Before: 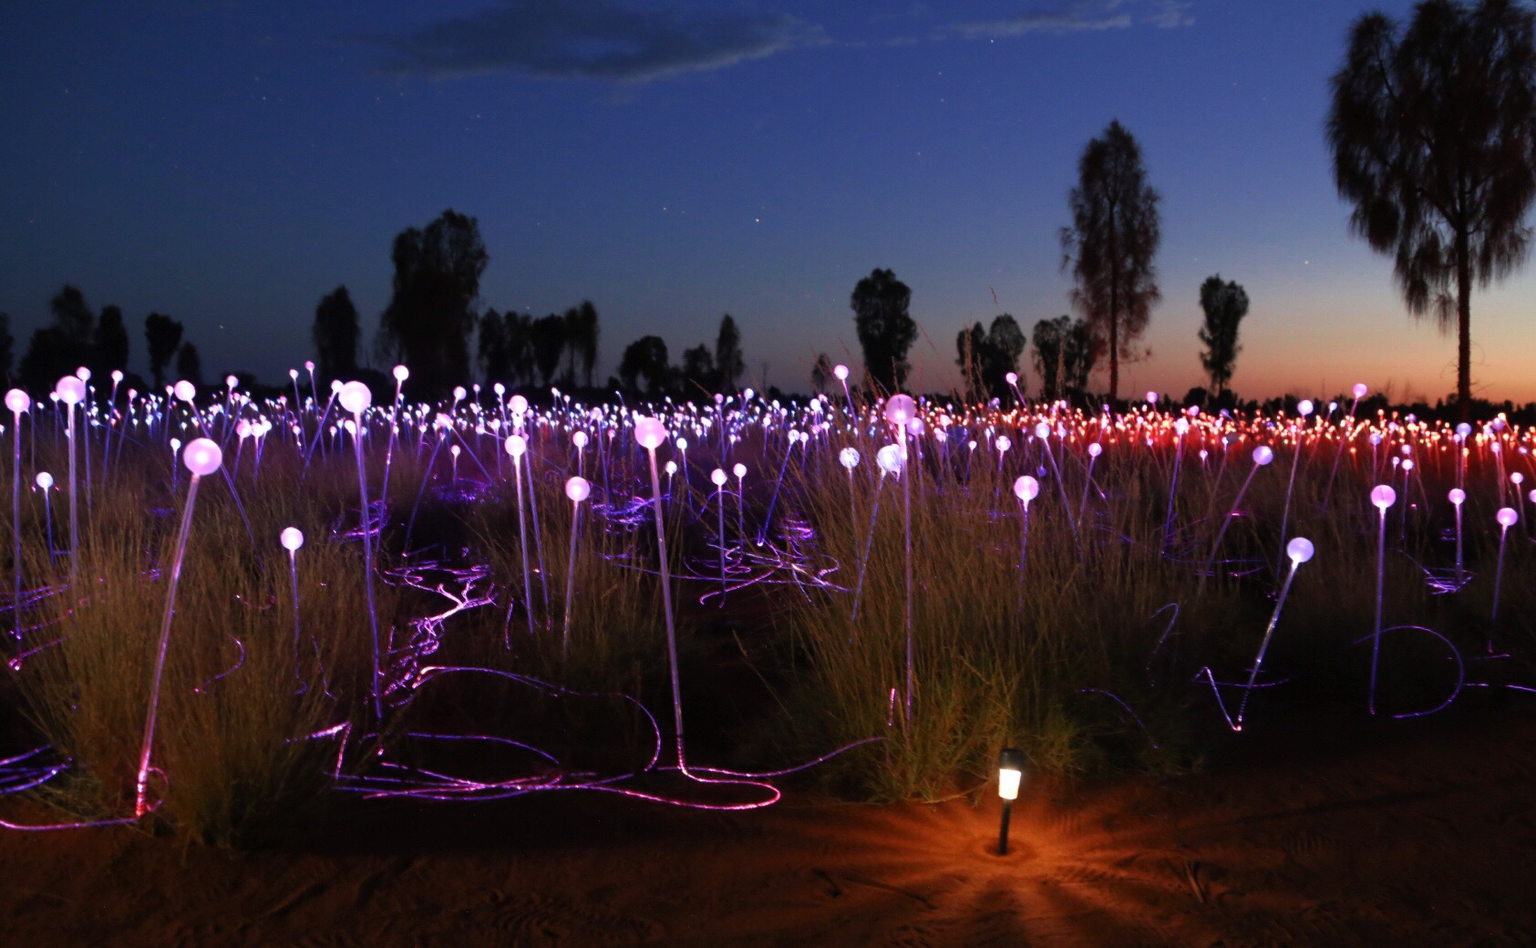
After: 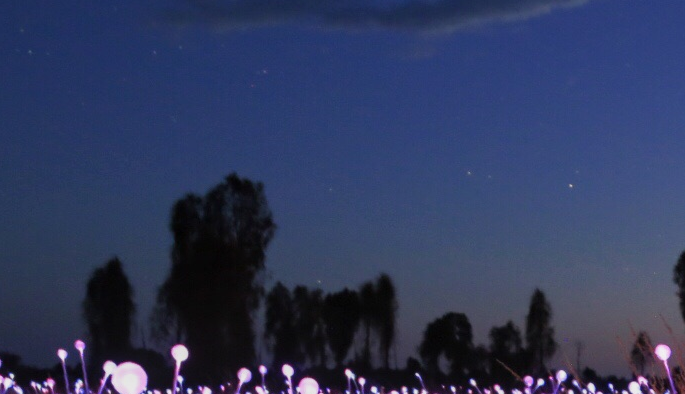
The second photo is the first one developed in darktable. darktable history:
local contrast: detail 109%
crop: left 15.449%, top 5.427%, right 43.855%, bottom 56.655%
